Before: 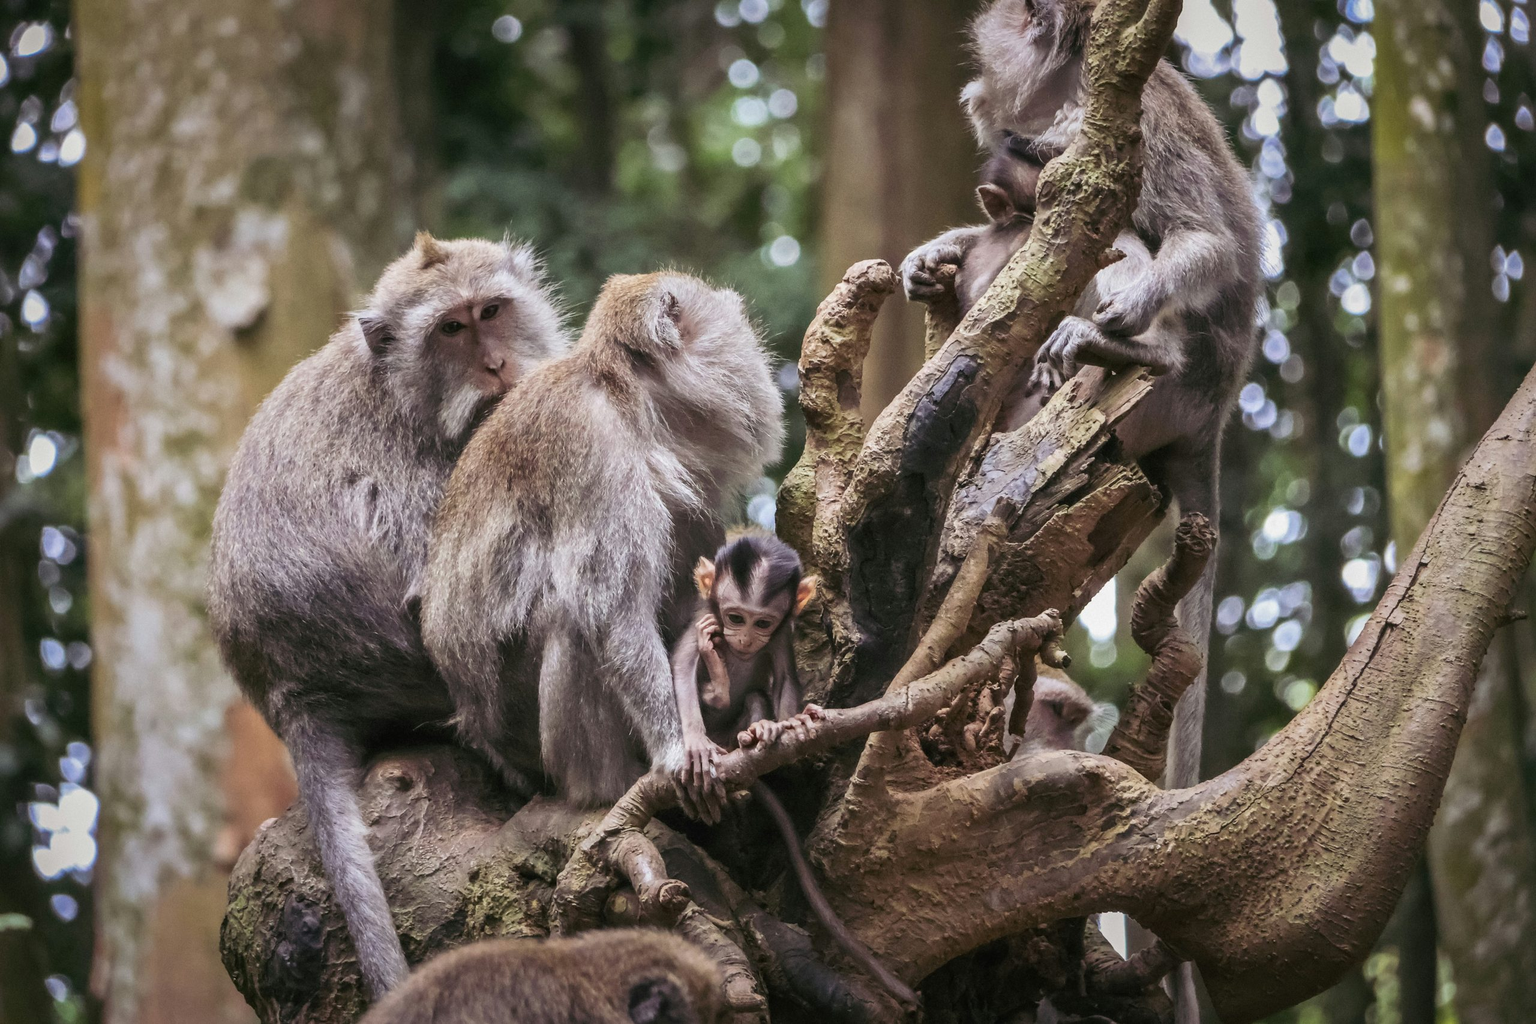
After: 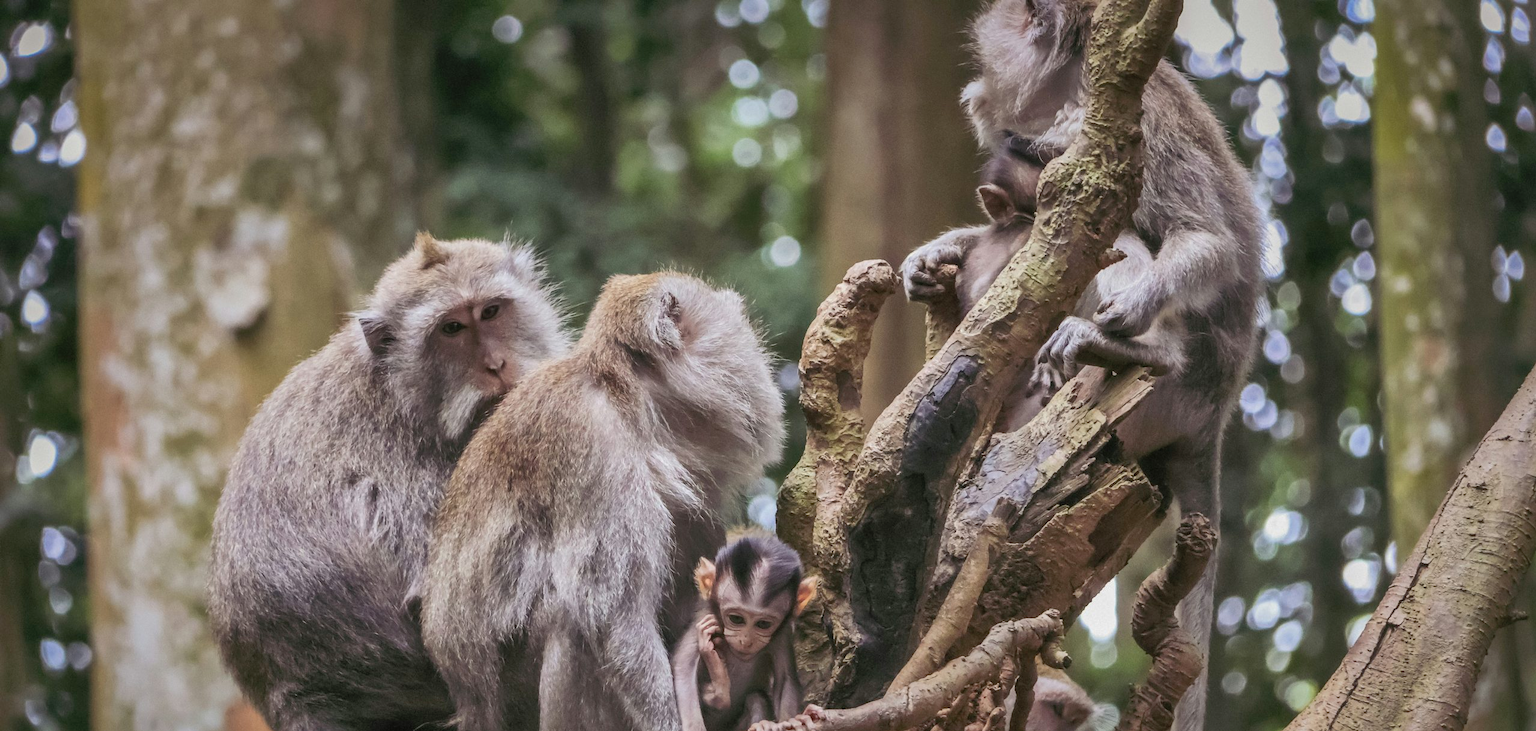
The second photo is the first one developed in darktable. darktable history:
crop: bottom 28.576%
shadows and highlights: on, module defaults
